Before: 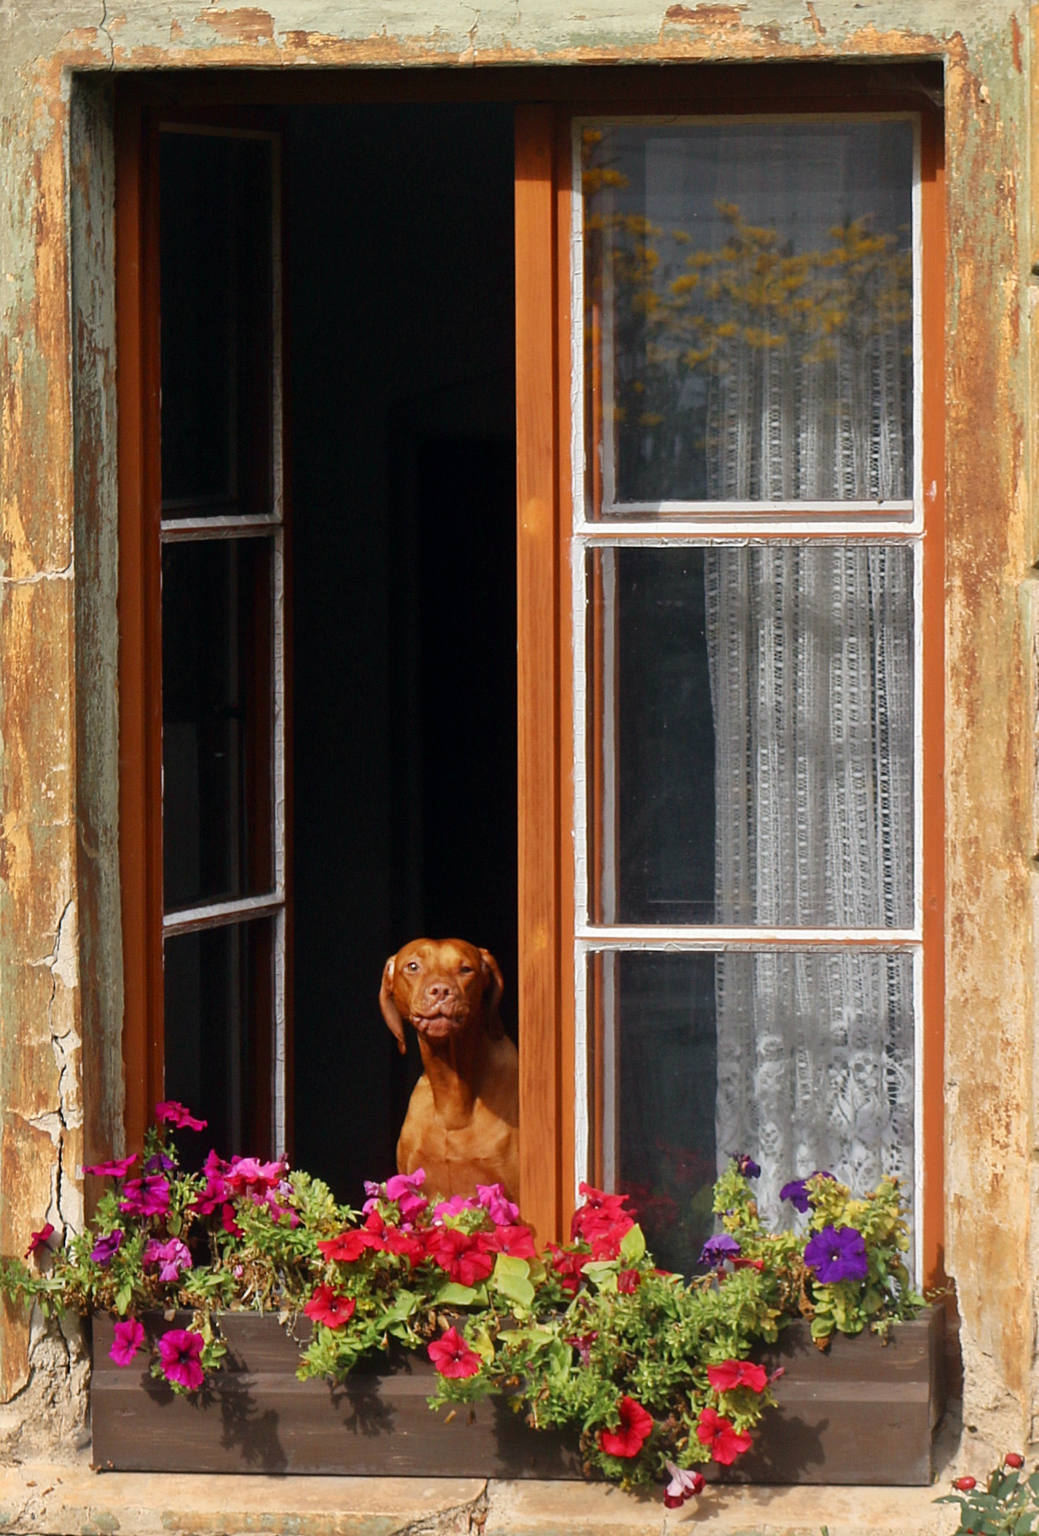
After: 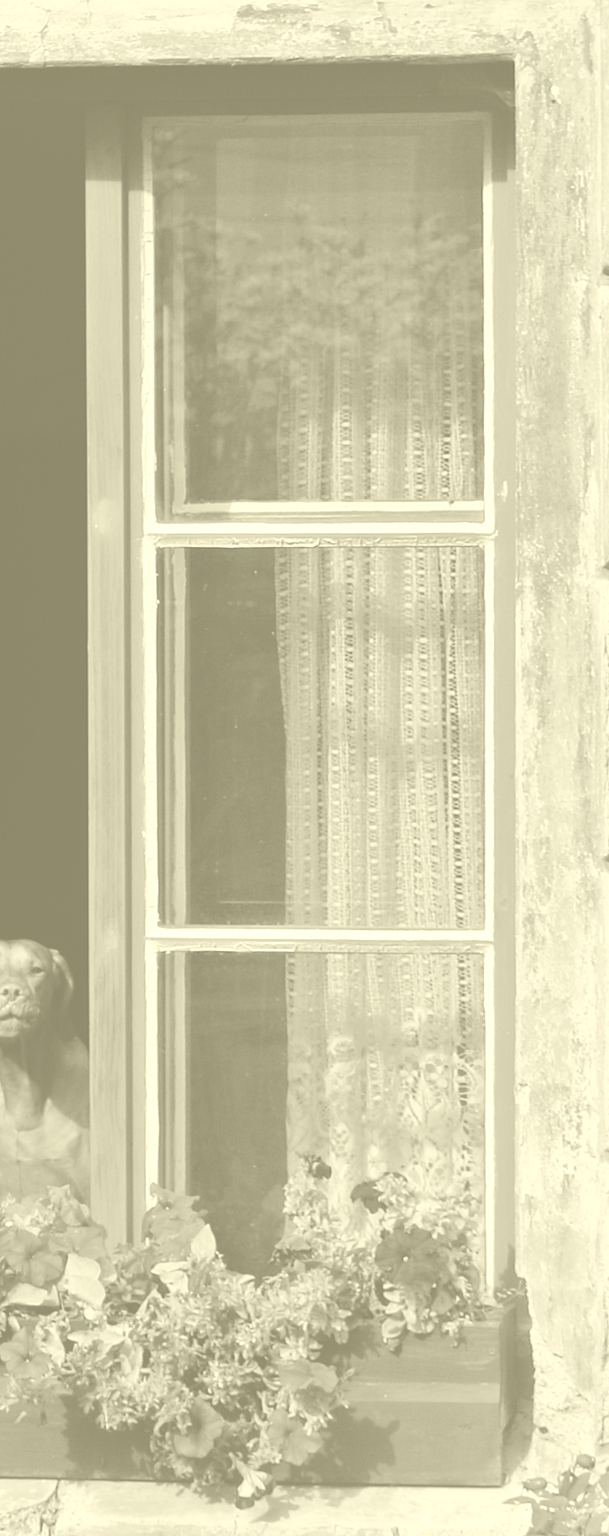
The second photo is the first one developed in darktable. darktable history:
crop: left 41.402%
tone curve: curves: ch0 [(0, 0) (0.08, 0.056) (0.4, 0.4) (0.6, 0.612) (0.92, 0.924) (1, 1)], color space Lab, linked channels, preserve colors none
colorize: hue 43.2°, saturation 40%, version 1
